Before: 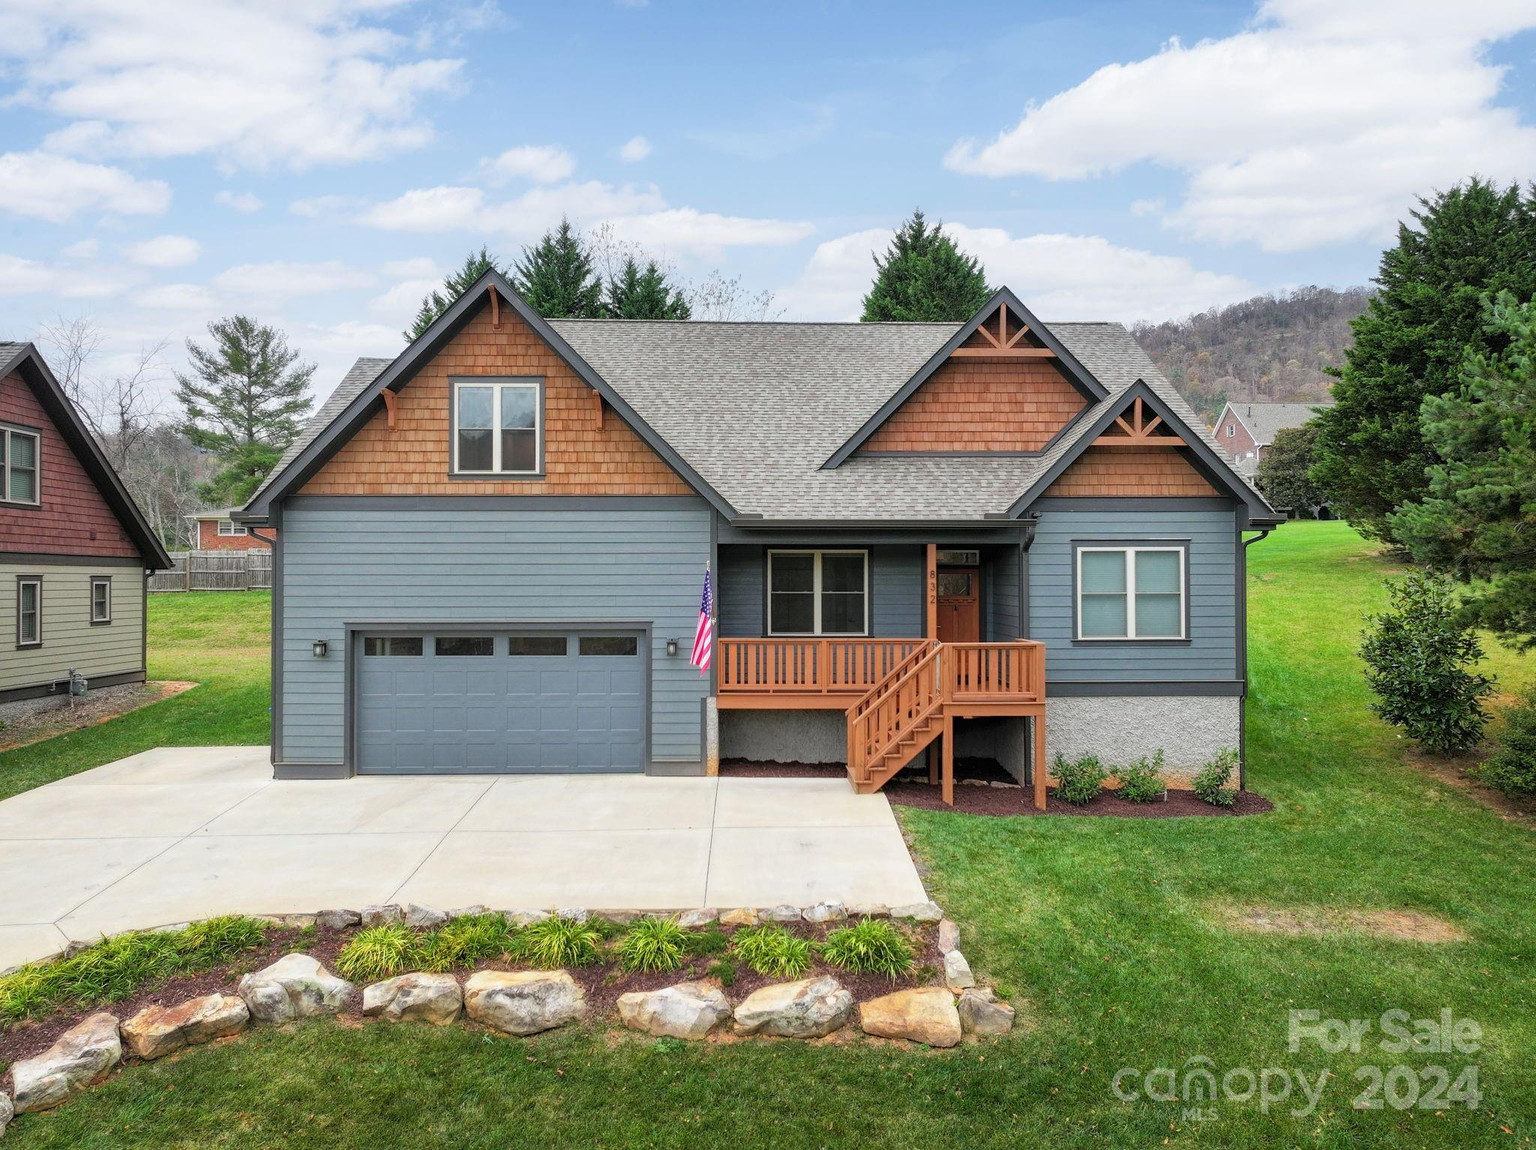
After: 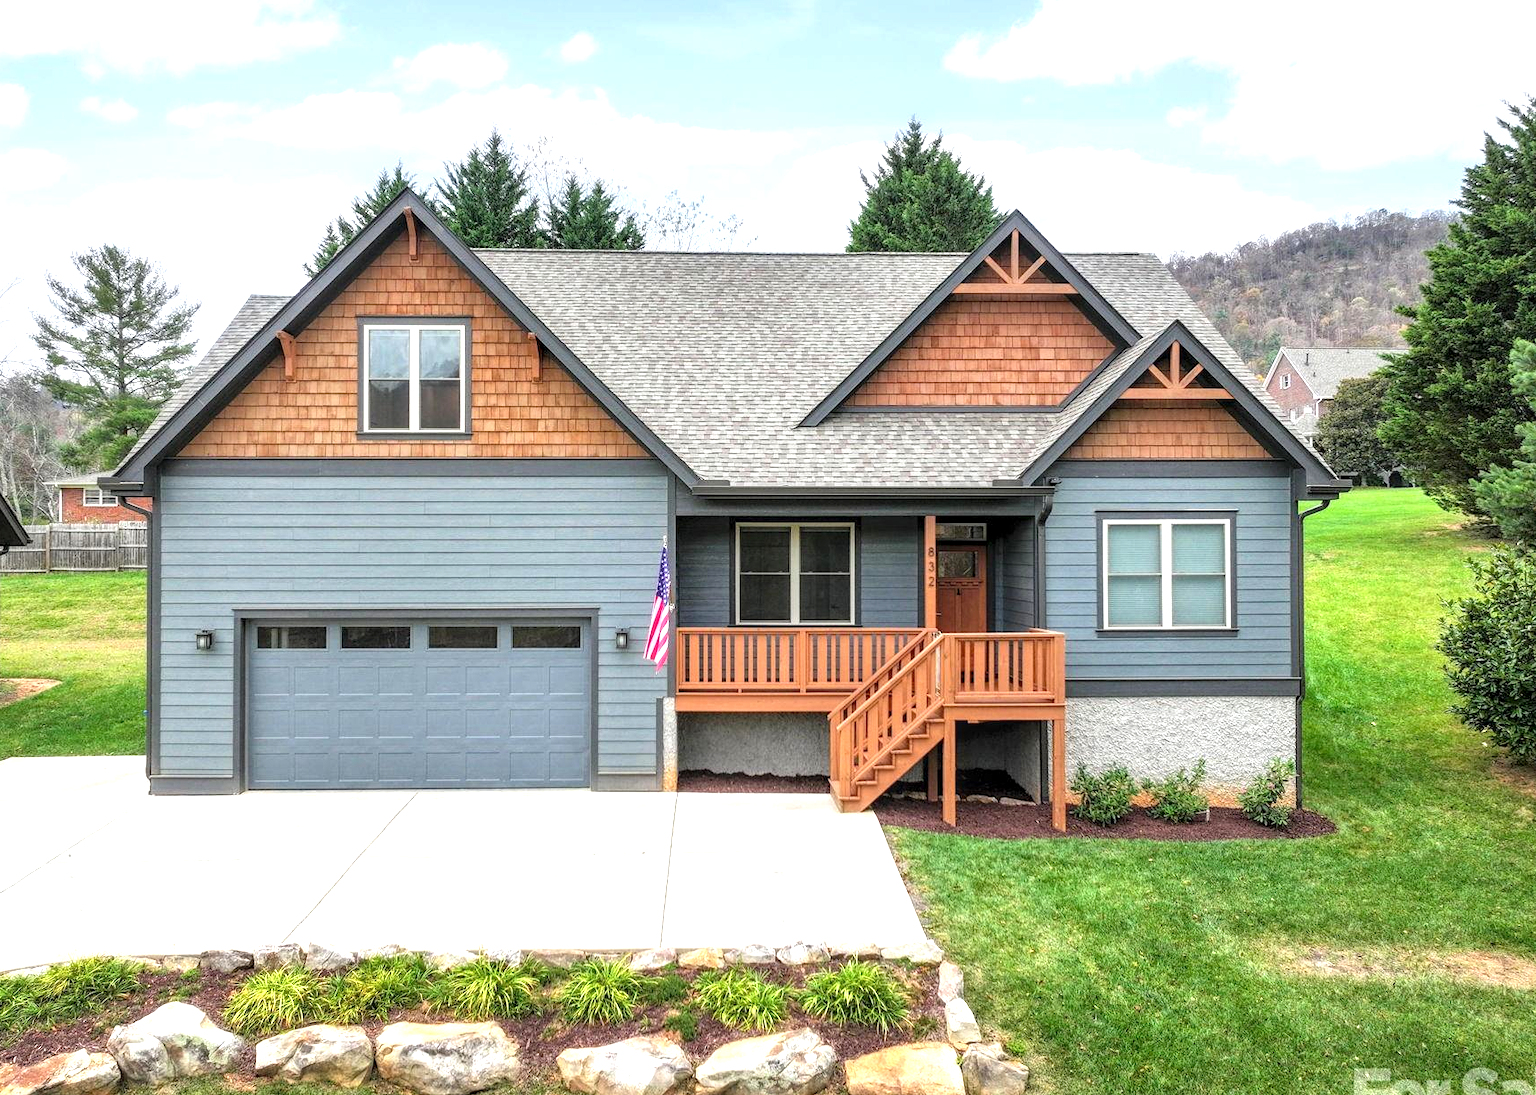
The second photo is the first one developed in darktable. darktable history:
crop and rotate: left 9.661%, top 9.518%, right 6.045%, bottom 10.194%
exposure: black level correction 0, exposure 0.692 EV, compensate highlight preservation false
local contrast: detail 130%
